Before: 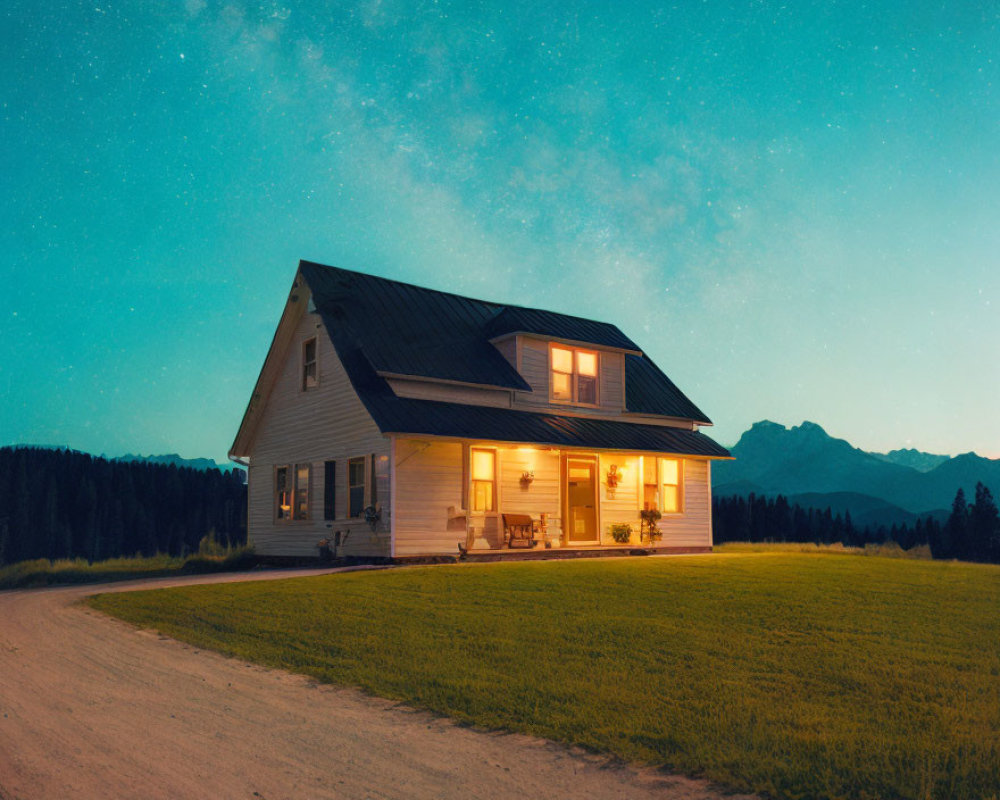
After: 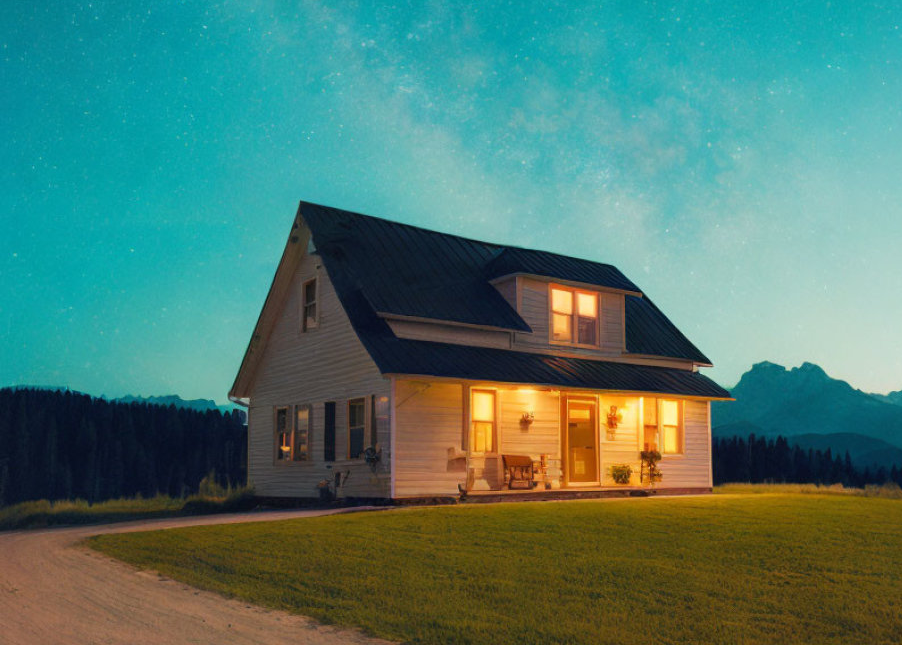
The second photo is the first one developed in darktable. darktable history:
crop: top 7.429%, right 9.708%, bottom 11.92%
